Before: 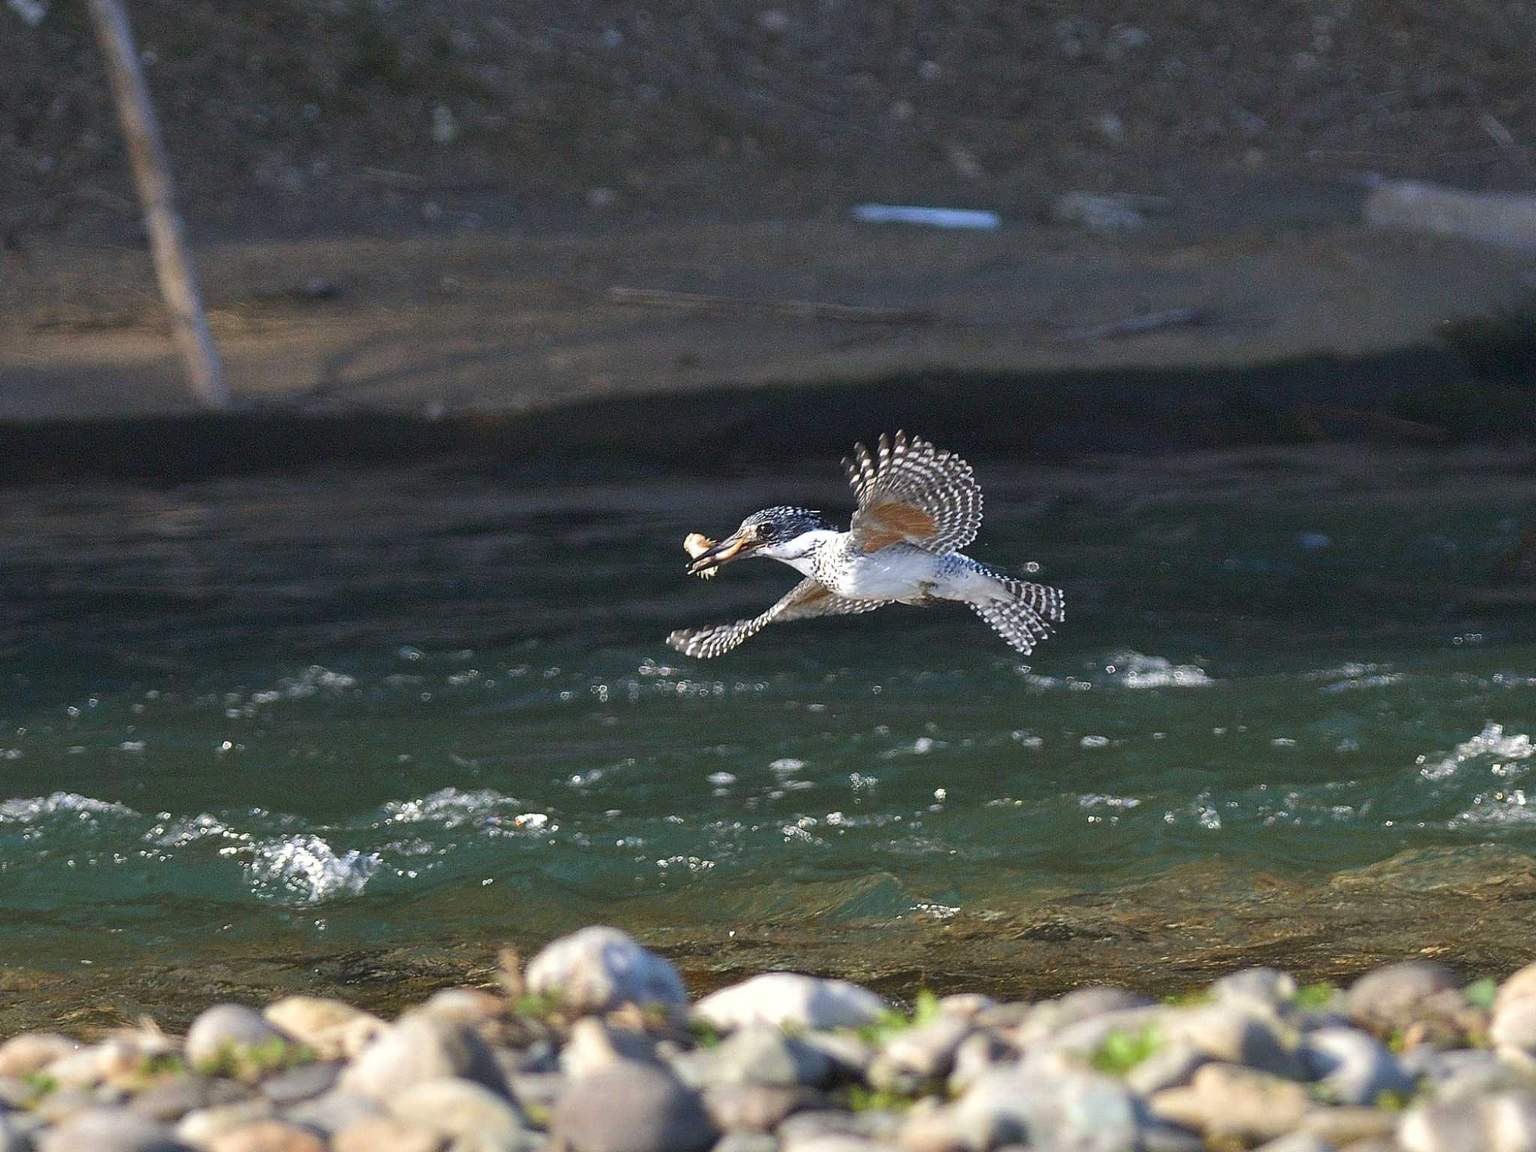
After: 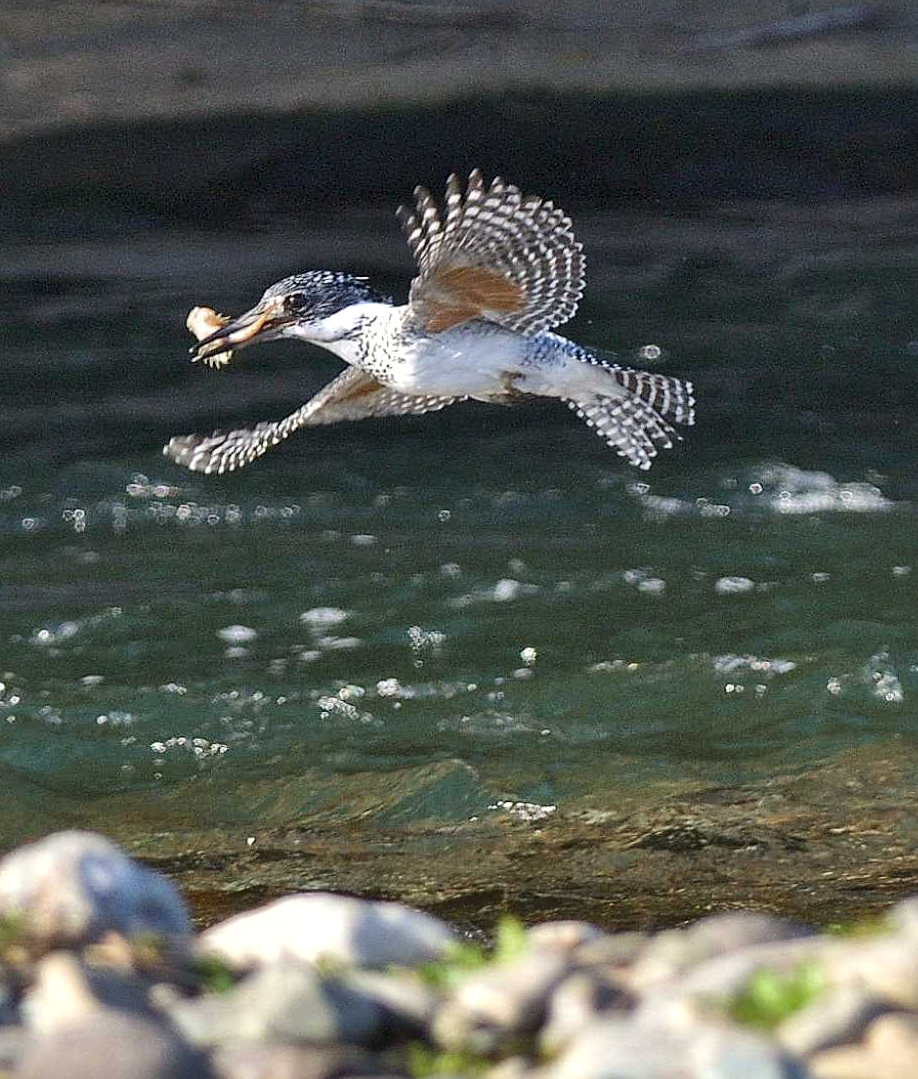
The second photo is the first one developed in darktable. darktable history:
crop: left 35.414%, top 26.322%, right 19.76%, bottom 3.39%
local contrast: mode bilateral grid, contrast 20, coarseness 50, detail 149%, midtone range 0.2
